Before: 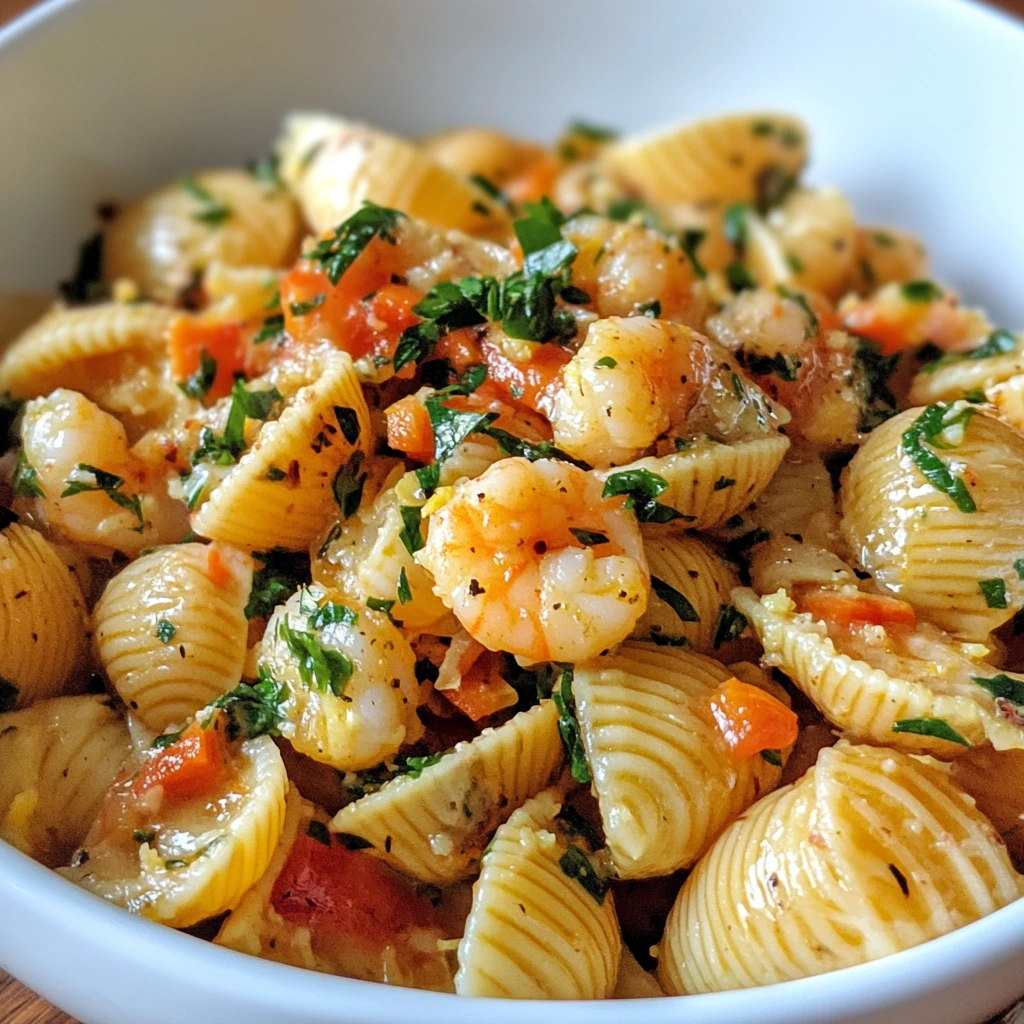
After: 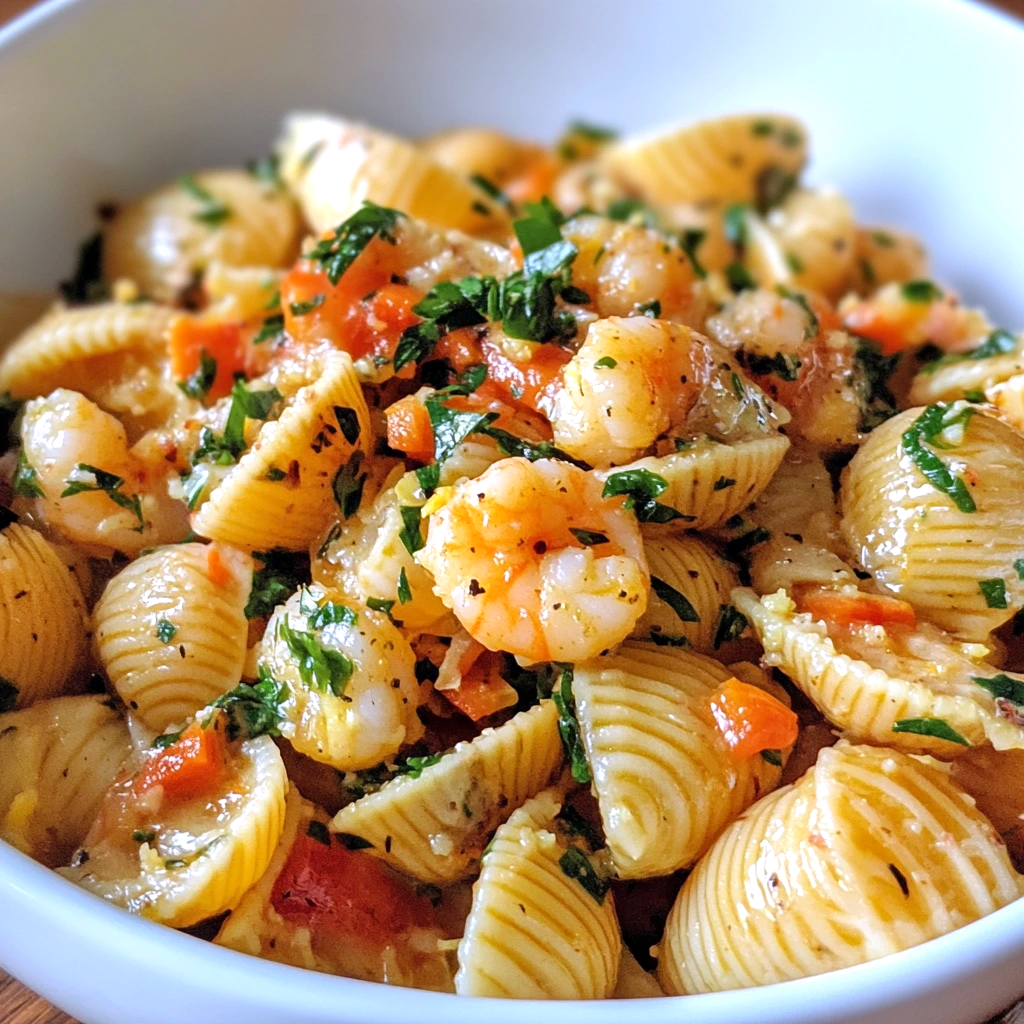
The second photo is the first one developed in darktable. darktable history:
white balance: red 1.004, blue 1.096
exposure: exposure 0.2 EV, compensate highlight preservation false
